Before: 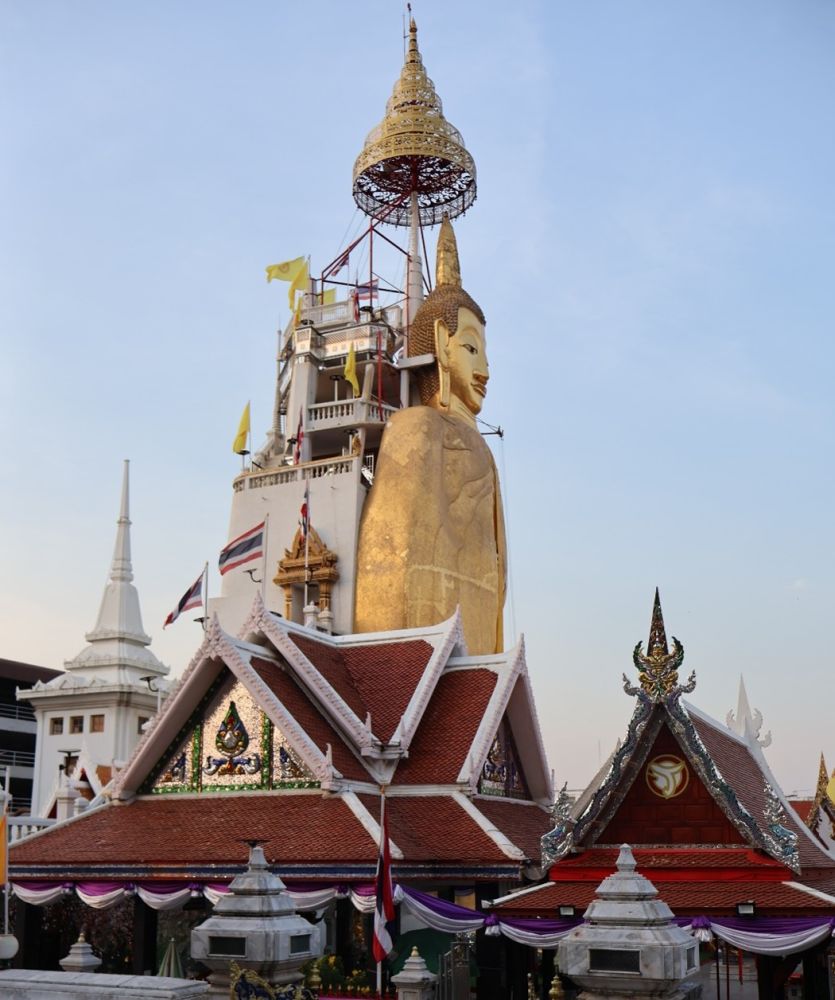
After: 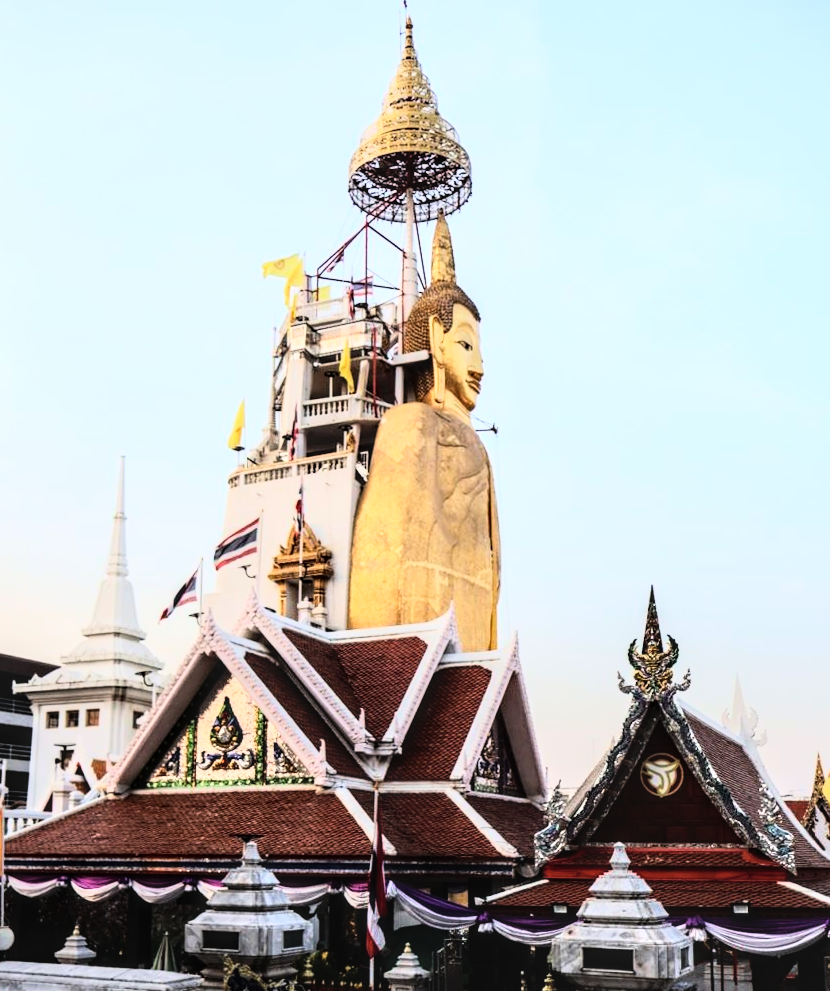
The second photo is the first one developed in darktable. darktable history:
rgb curve: curves: ch0 [(0, 0) (0.21, 0.15) (0.24, 0.21) (0.5, 0.75) (0.75, 0.96) (0.89, 0.99) (1, 1)]; ch1 [(0, 0.02) (0.21, 0.13) (0.25, 0.2) (0.5, 0.67) (0.75, 0.9) (0.89, 0.97) (1, 1)]; ch2 [(0, 0.02) (0.21, 0.13) (0.25, 0.2) (0.5, 0.67) (0.75, 0.9) (0.89, 0.97) (1, 1)], compensate middle gray true
local contrast: detail 130%
rotate and perspective: rotation 0.192°, lens shift (horizontal) -0.015, crop left 0.005, crop right 0.996, crop top 0.006, crop bottom 0.99
